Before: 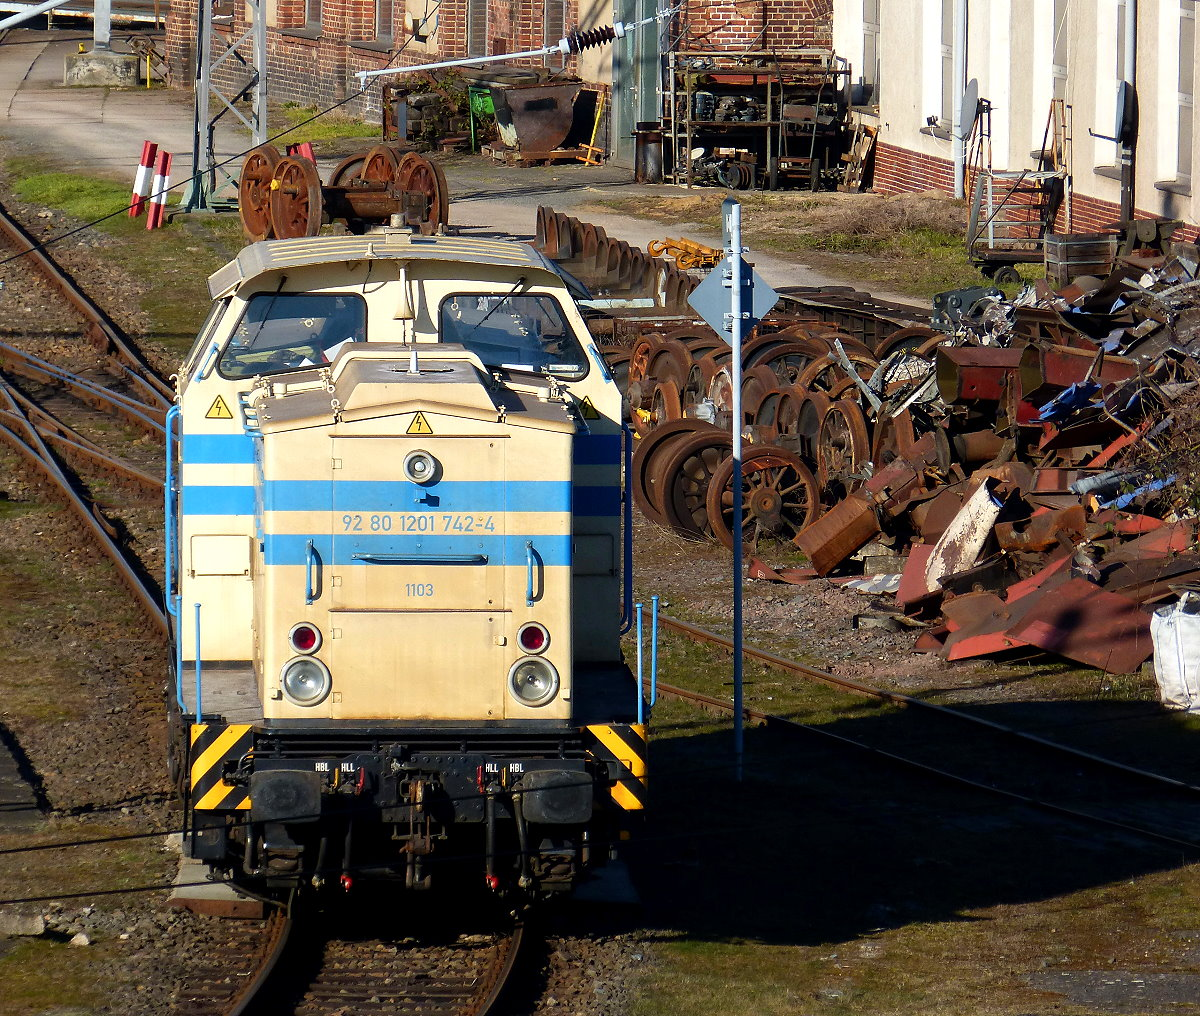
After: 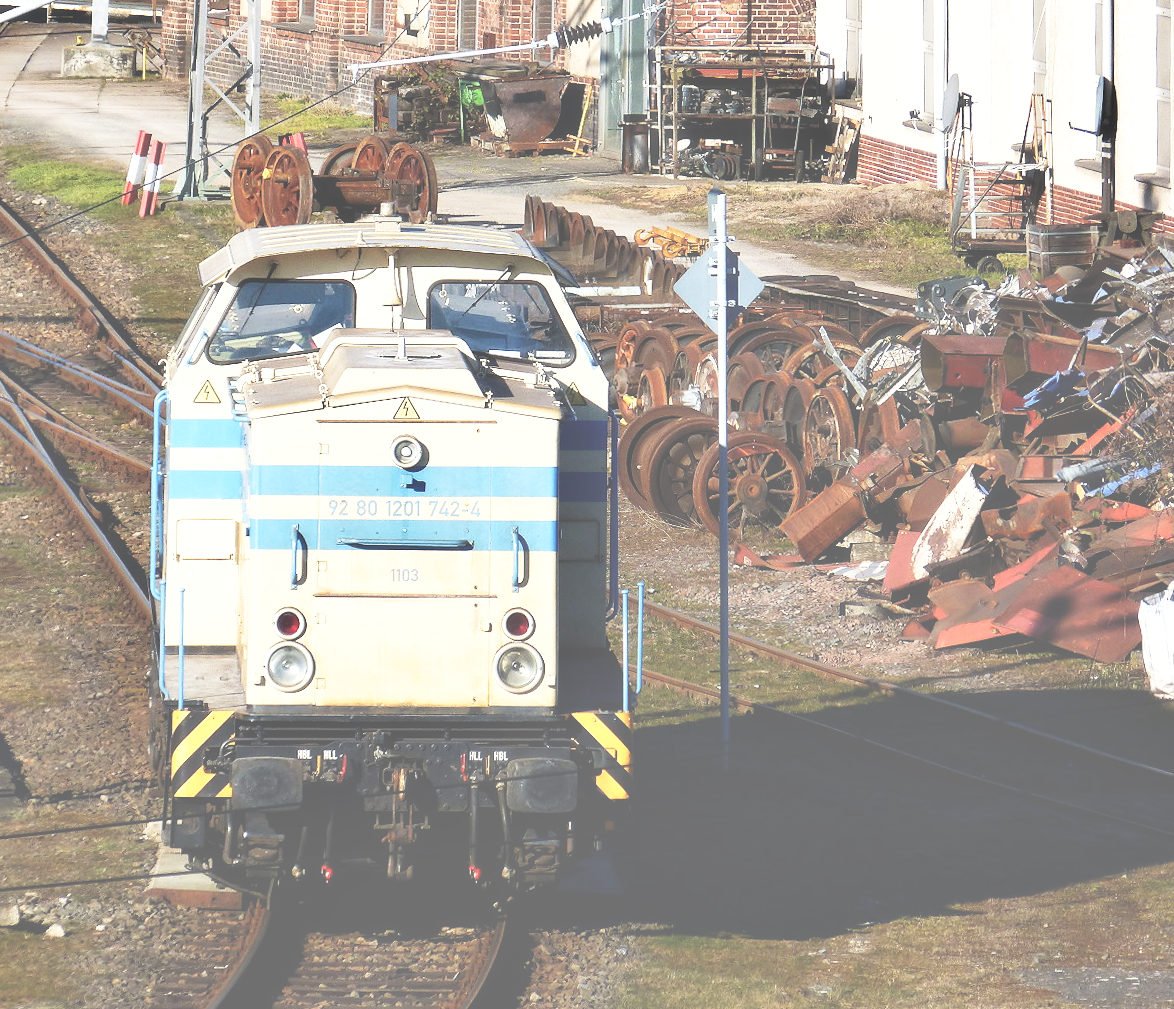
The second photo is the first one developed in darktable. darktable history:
shadows and highlights: low approximation 0.01, soften with gaussian
exposure: black level correction -0.071, exposure 0.5 EV, compensate highlight preservation false
rotate and perspective: rotation 0.226°, lens shift (vertical) -0.042, crop left 0.023, crop right 0.982, crop top 0.006, crop bottom 0.994
base curve: curves: ch0 [(0, 0) (0.028, 0.03) (0.121, 0.232) (0.46, 0.748) (0.859, 0.968) (1, 1)], preserve colors none
haze removal: strength -0.05
